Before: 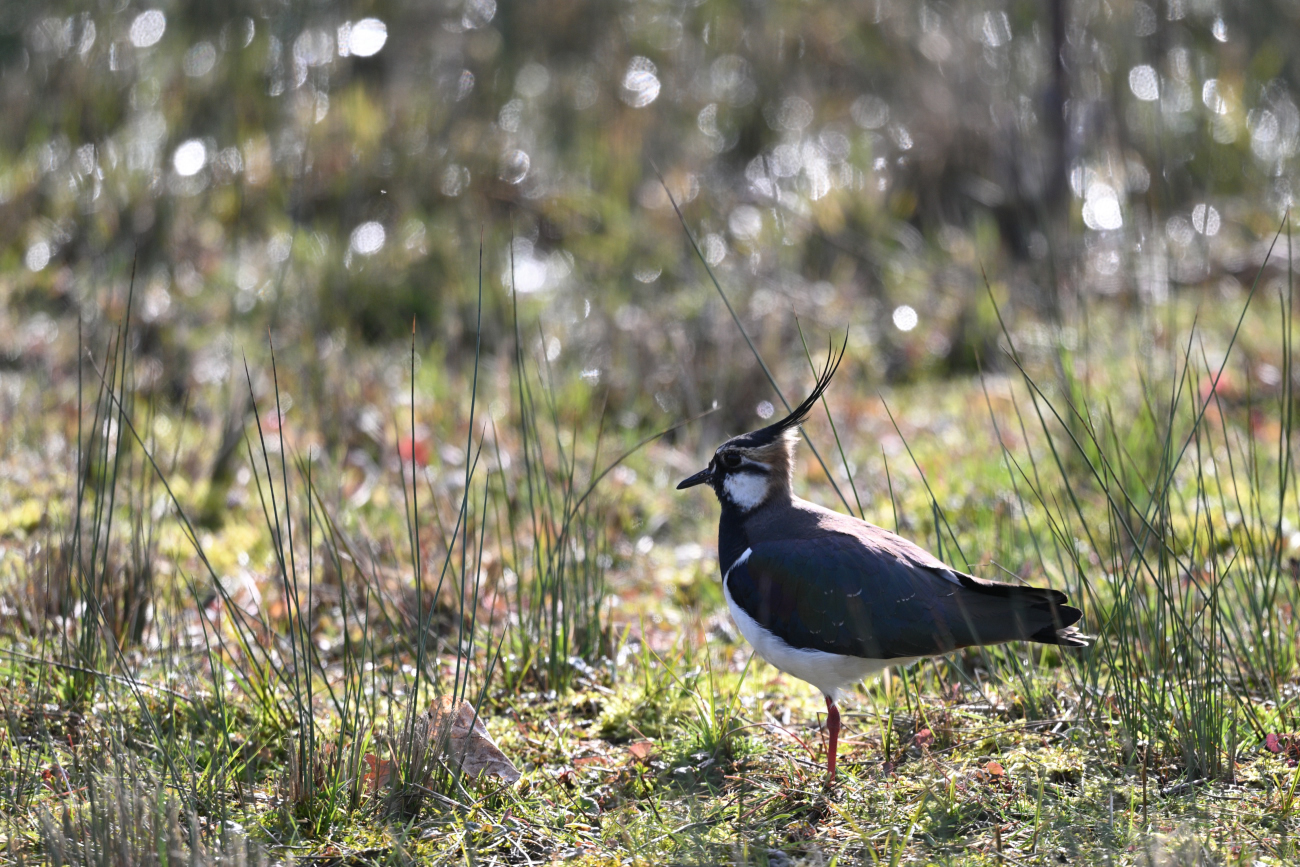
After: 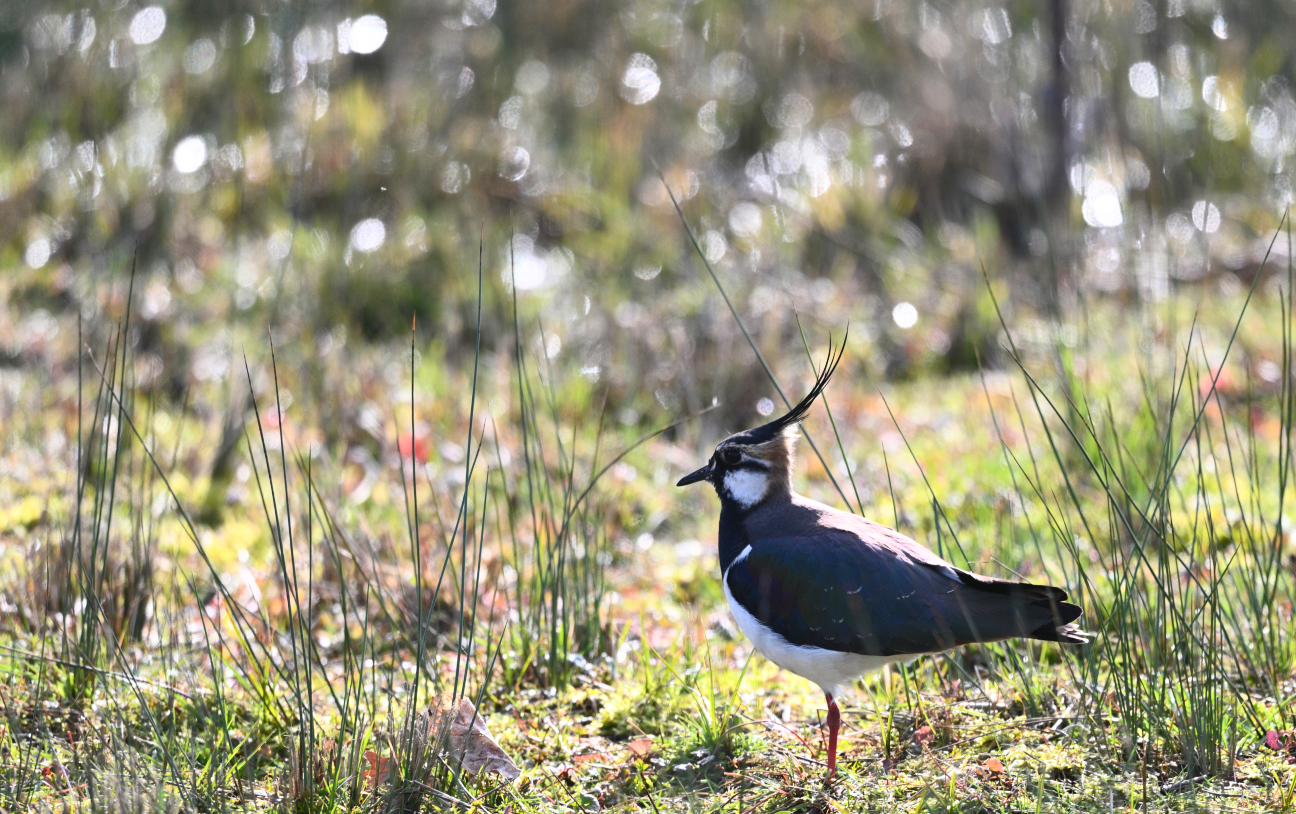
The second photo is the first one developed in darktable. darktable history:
crop: top 0.432%, right 0.261%, bottom 5.063%
contrast brightness saturation: contrast 0.202, brightness 0.159, saturation 0.221
